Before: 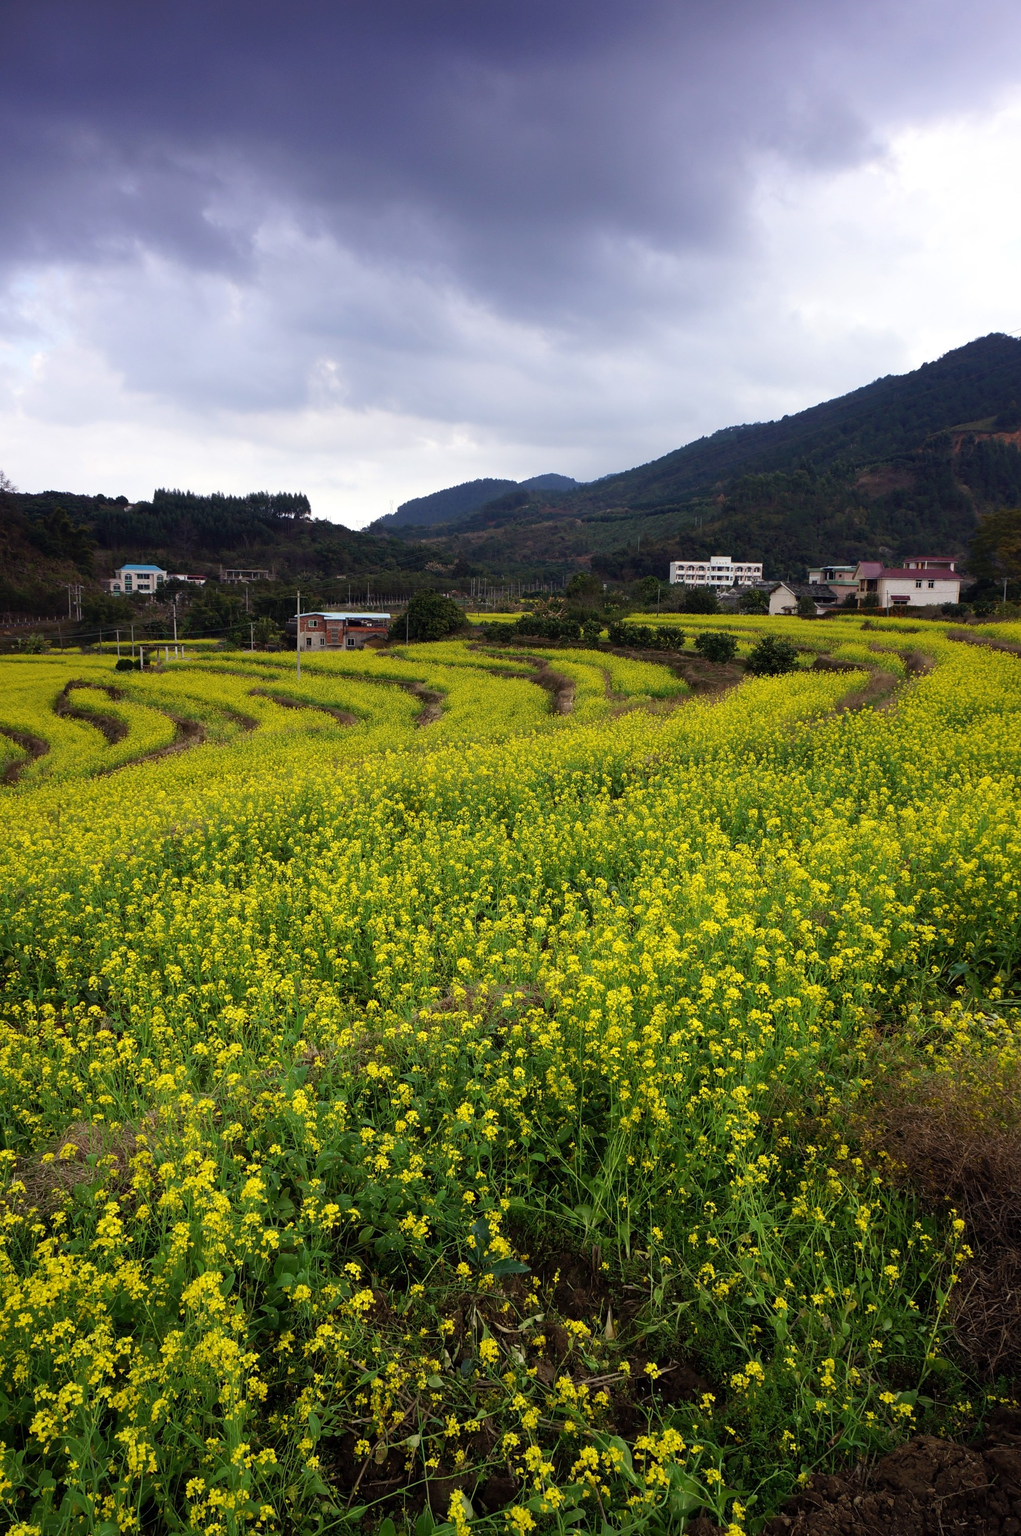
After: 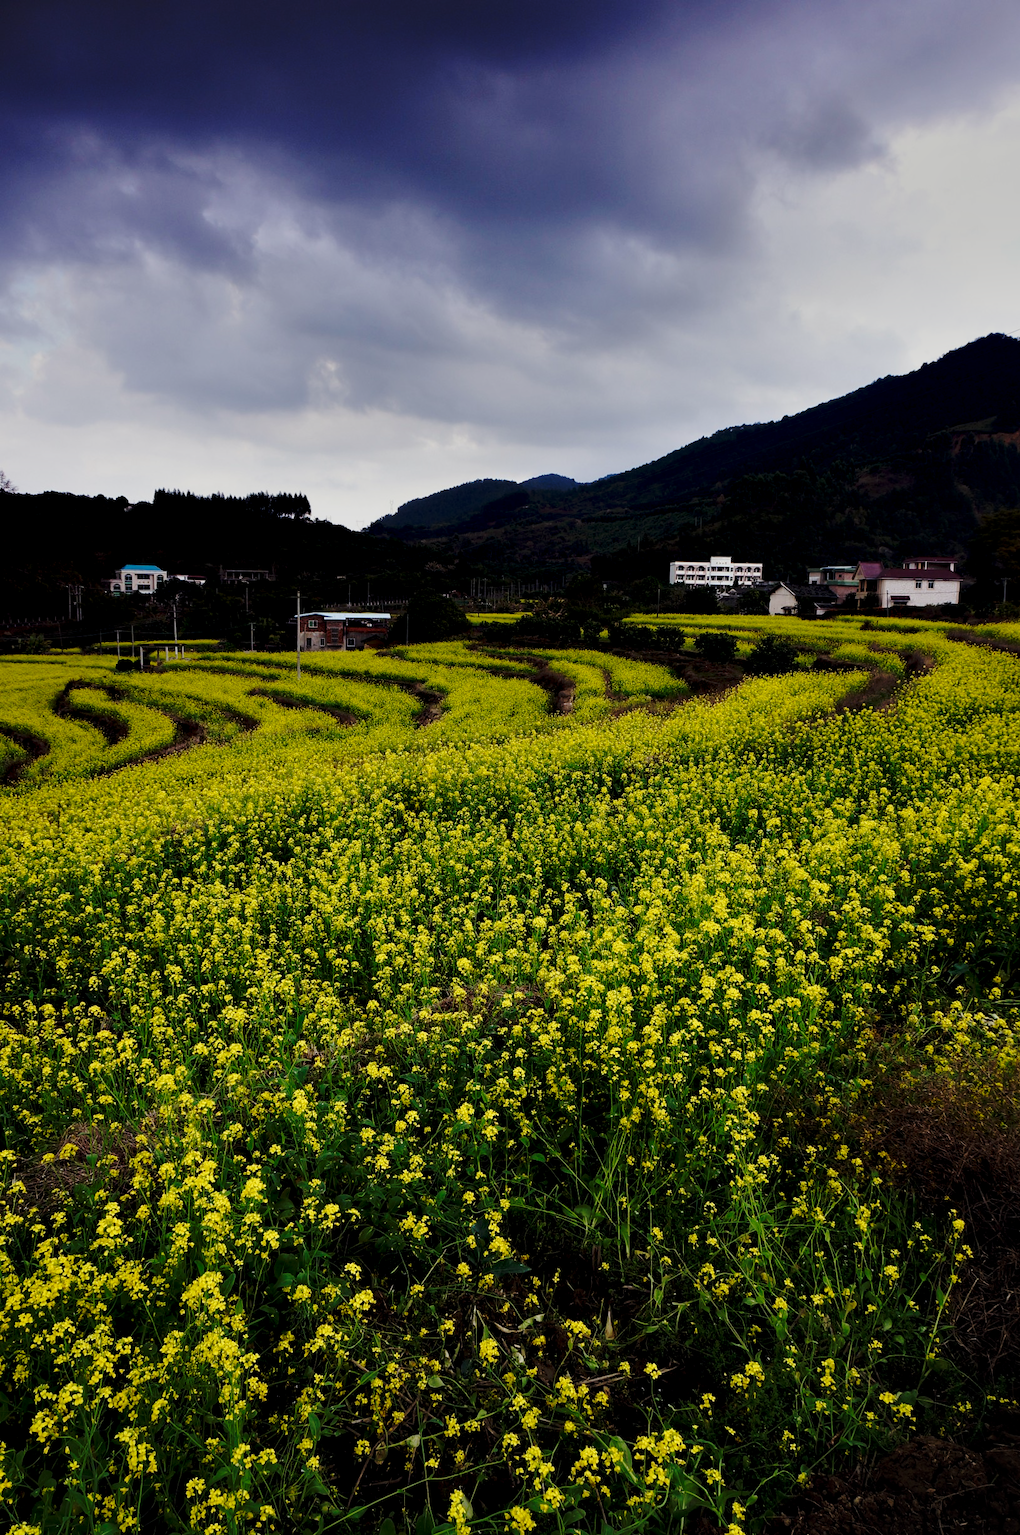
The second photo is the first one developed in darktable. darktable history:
contrast equalizer: octaves 7, y [[0.6 ×6], [0.55 ×6], [0 ×6], [0 ×6], [0 ×6]]
base curve: curves: ch0 [(0, 0) (0.032, 0.037) (0.105, 0.228) (0.435, 0.76) (0.856, 0.983) (1, 1)], preserve colors none
tone equalizer: -8 EV -2 EV, -7 EV -1.98 EV, -6 EV -1.96 EV, -5 EV -1.98 EV, -4 EV -1.97 EV, -3 EV -1.98 EV, -2 EV -1.98 EV, -1 EV -1.62 EV, +0 EV -1.98 EV
